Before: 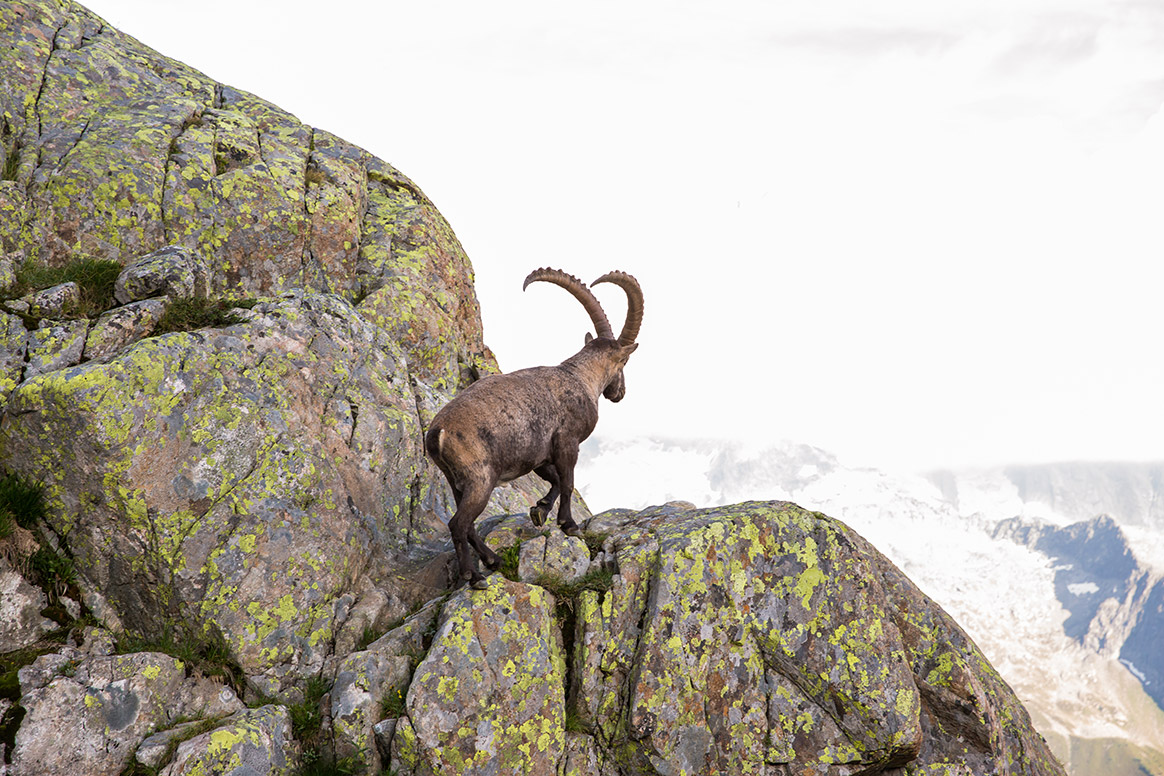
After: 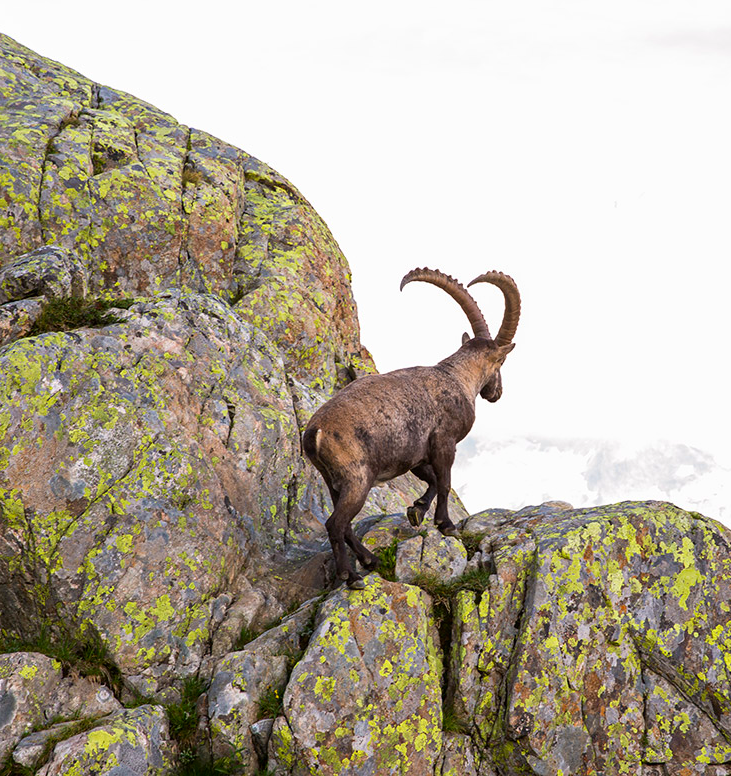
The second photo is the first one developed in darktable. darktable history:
crop: left 10.644%, right 26.528%
contrast brightness saturation: contrast 0.09, saturation 0.28
